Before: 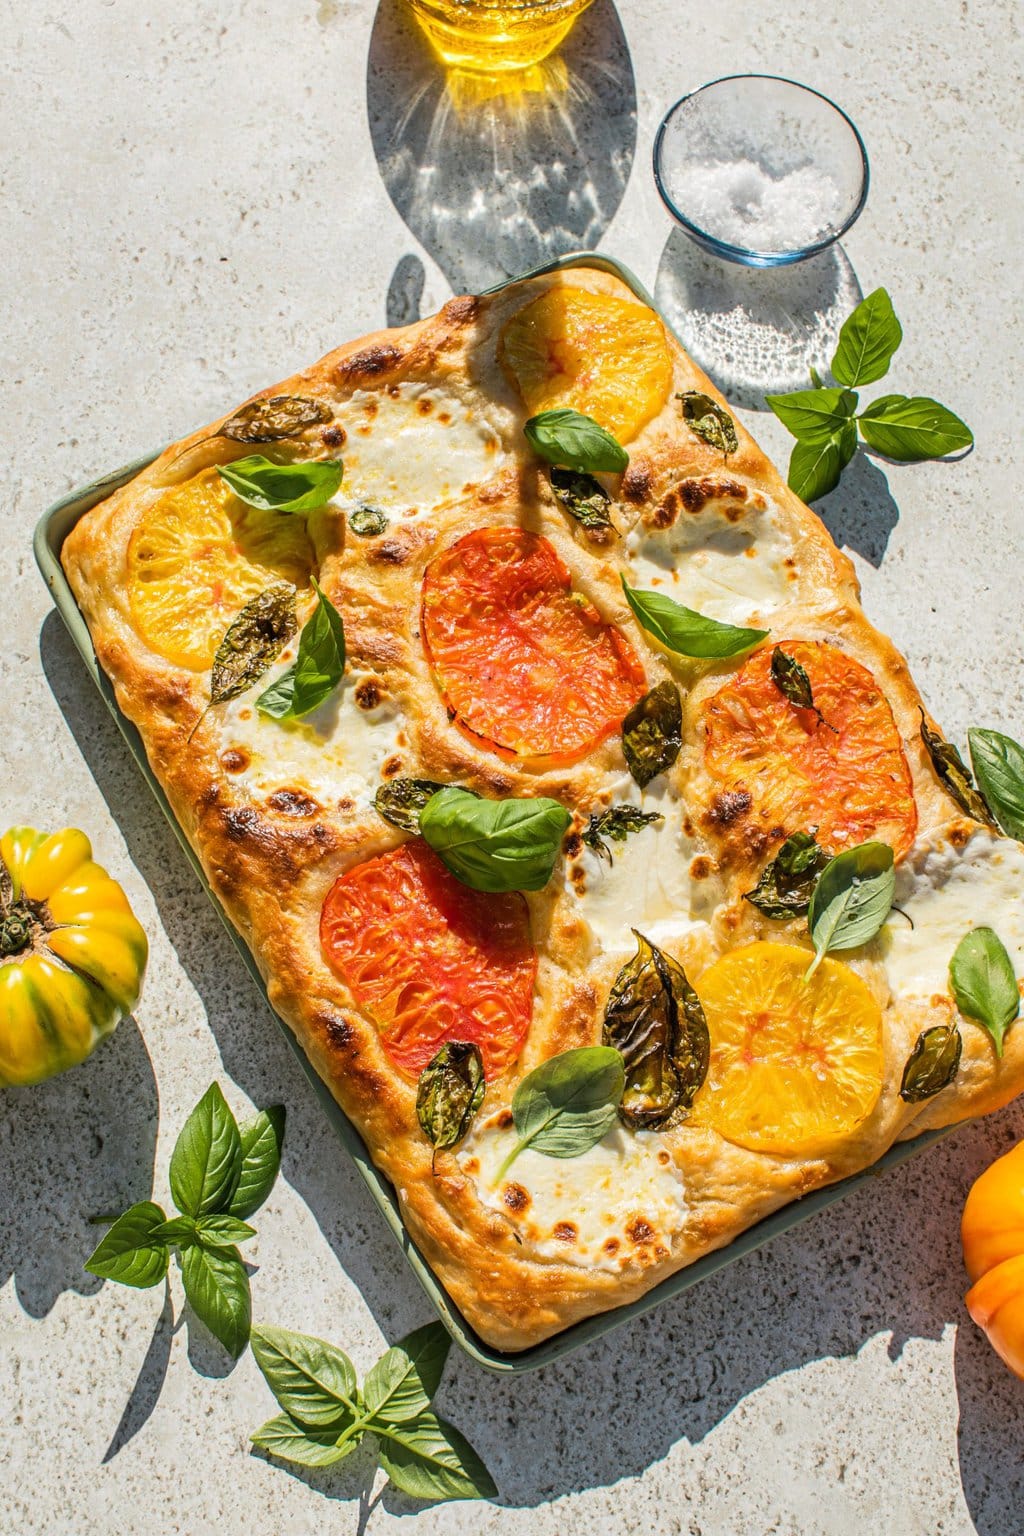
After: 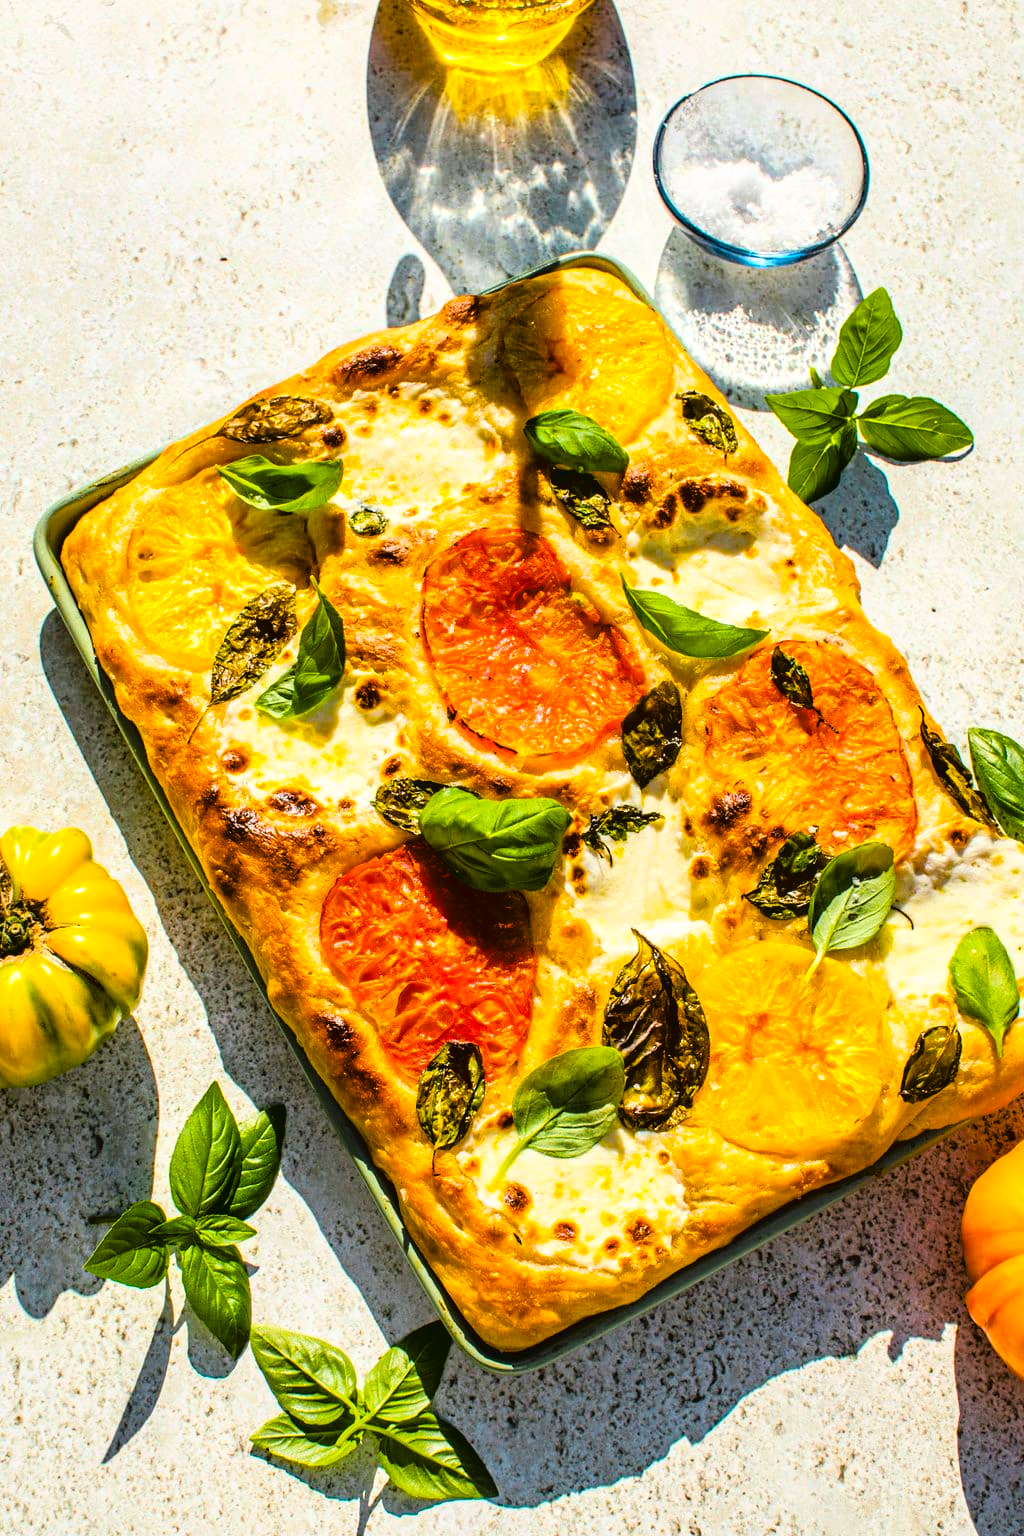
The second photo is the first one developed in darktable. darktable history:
tone curve: curves: ch0 [(0, 0) (0.003, 0.033) (0.011, 0.033) (0.025, 0.036) (0.044, 0.039) (0.069, 0.04) (0.1, 0.043) (0.136, 0.052) (0.177, 0.085) (0.224, 0.14) (0.277, 0.225) (0.335, 0.333) (0.399, 0.419) (0.468, 0.51) (0.543, 0.603) (0.623, 0.713) (0.709, 0.808) (0.801, 0.901) (0.898, 0.98) (1, 1)], color space Lab, linked channels, preserve colors none
color balance rgb: perceptual saturation grading › global saturation 36.307%, perceptual saturation grading › shadows 35.246%, global vibrance 32.782%
